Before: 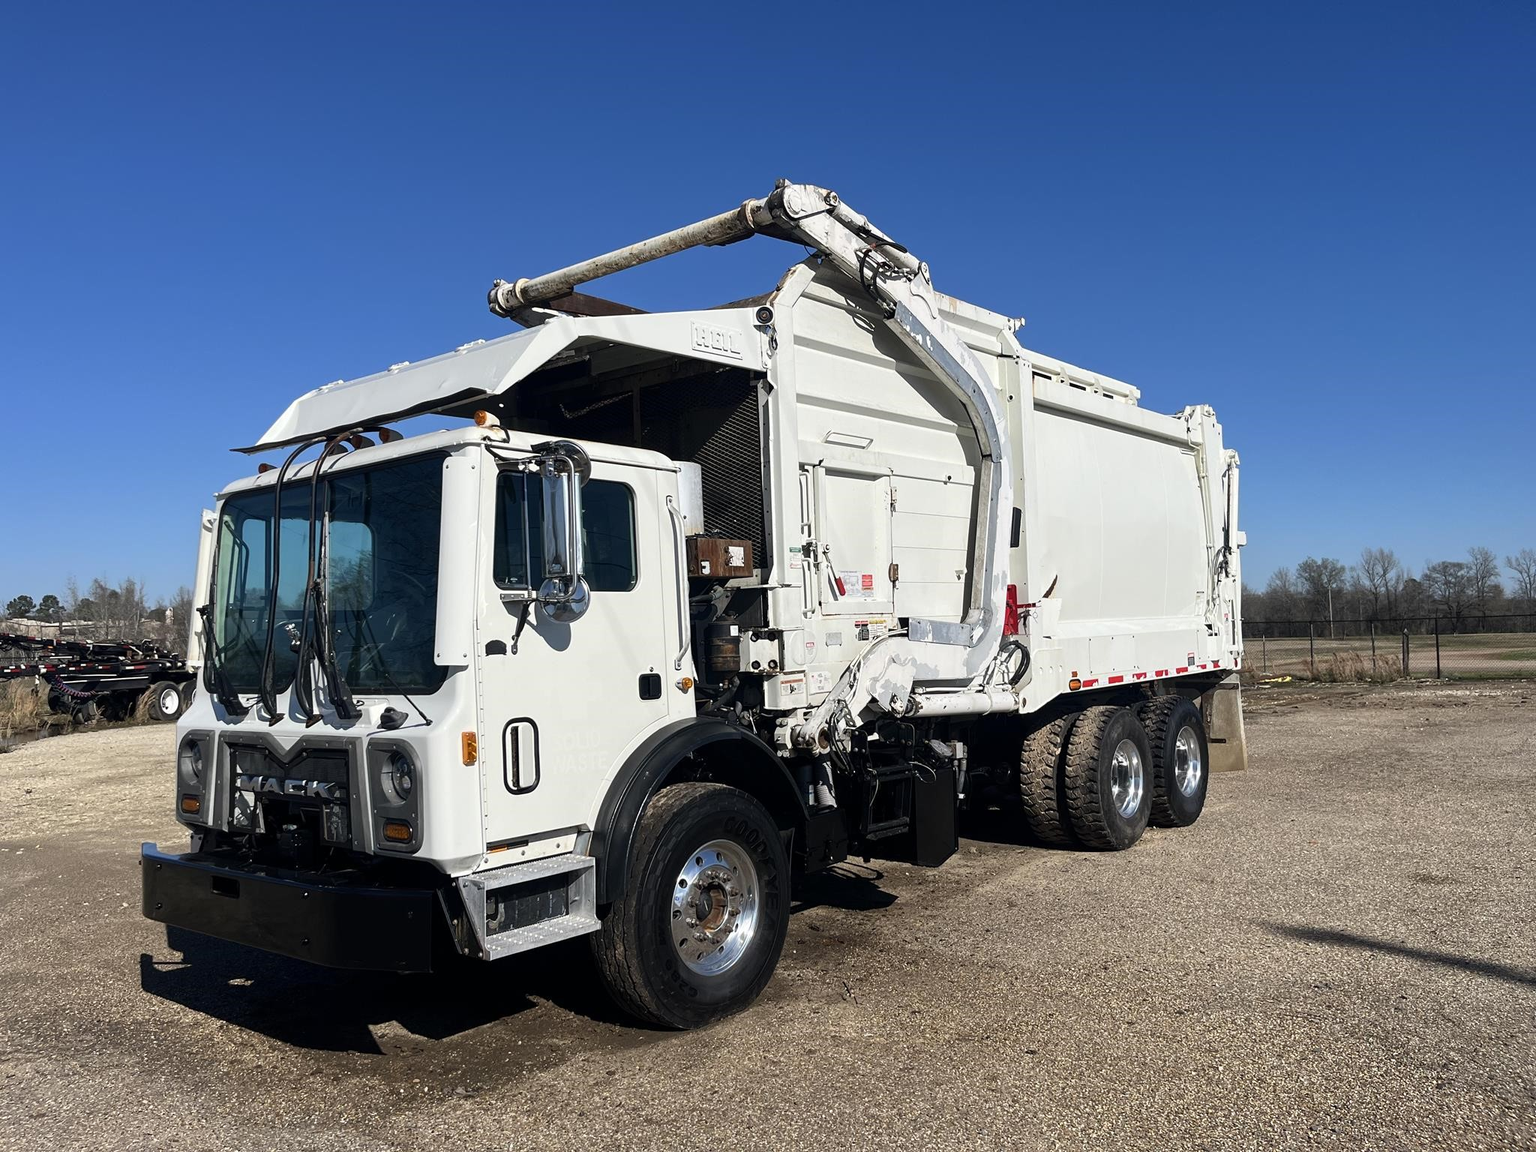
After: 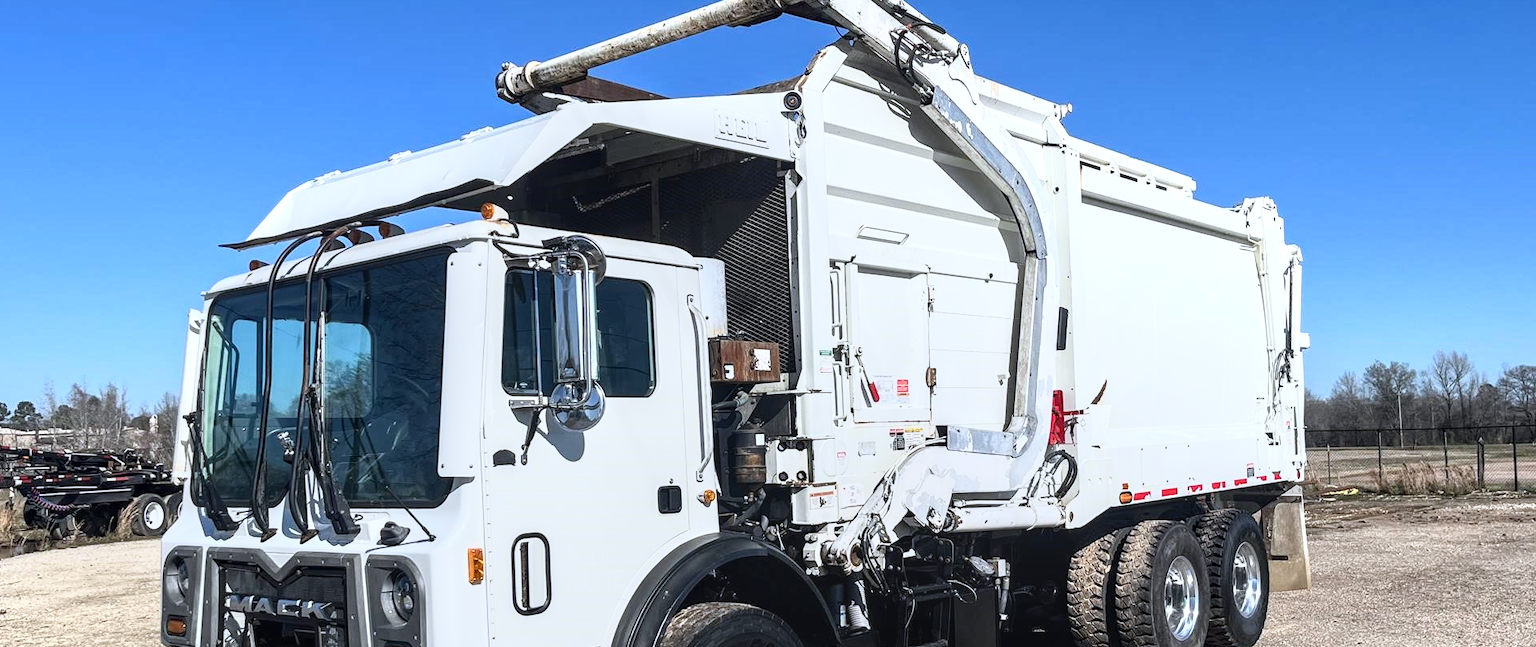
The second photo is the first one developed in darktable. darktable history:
color correction: highlights a* -0.772, highlights b* -8.92
exposure: exposure 0.128 EV, compensate highlight preservation false
local contrast: on, module defaults
crop: left 1.744%, top 19.225%, right 5.069%, bottom 28.357%
base curve: curves: ch0 [(0, 0) (0.557, 0.834) (1, 1)]
